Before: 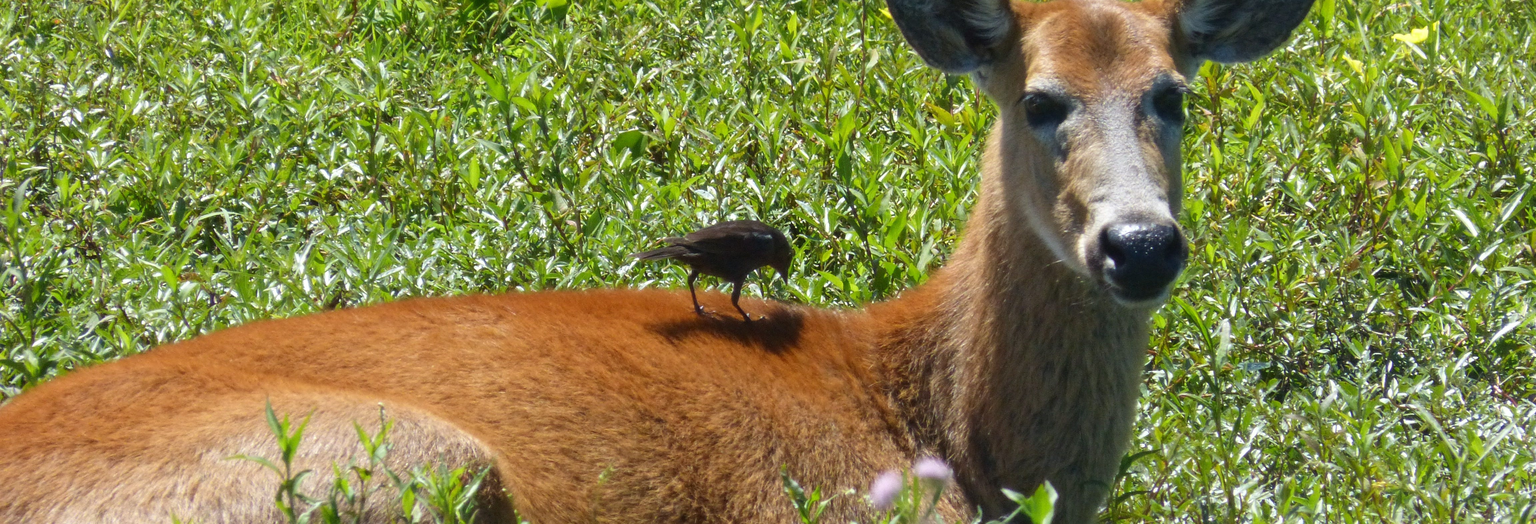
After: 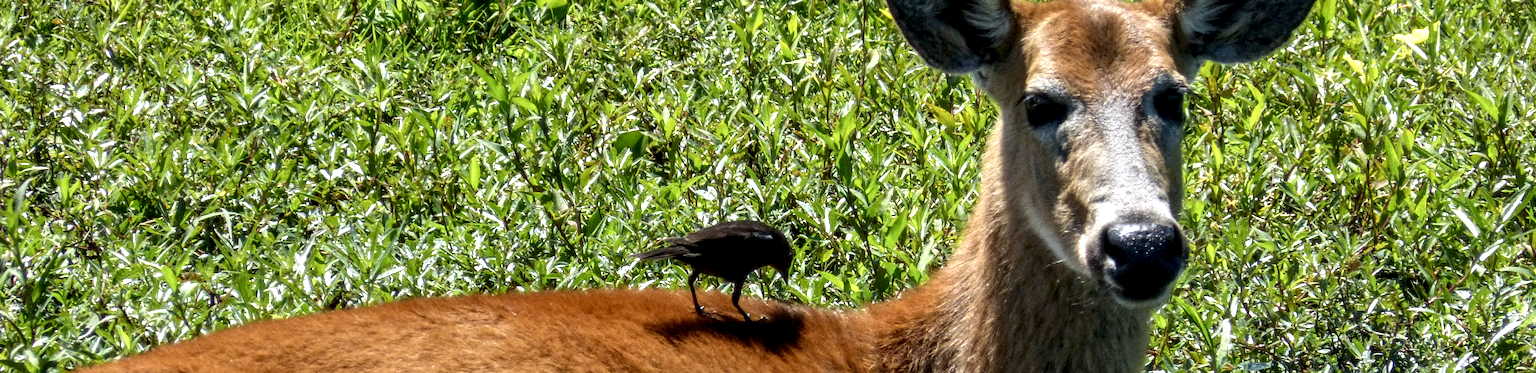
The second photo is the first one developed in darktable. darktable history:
local contrast: highlights 19%, detail 186%
crop: right 0%, bottom 28.623%
